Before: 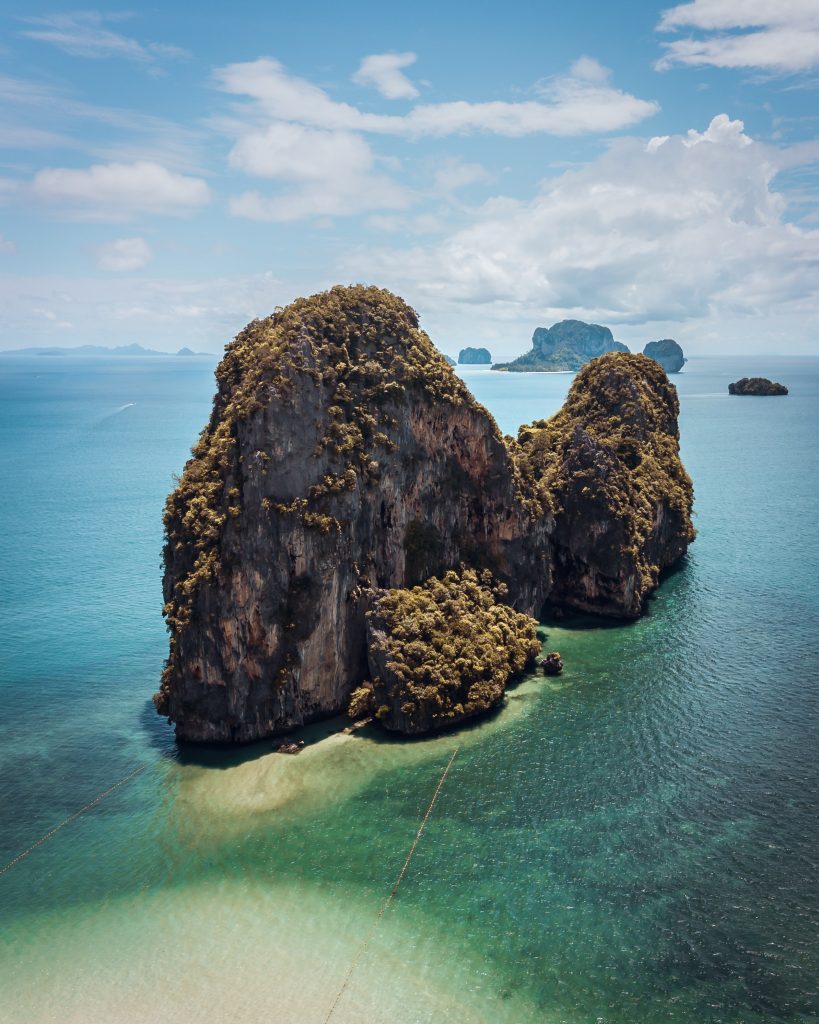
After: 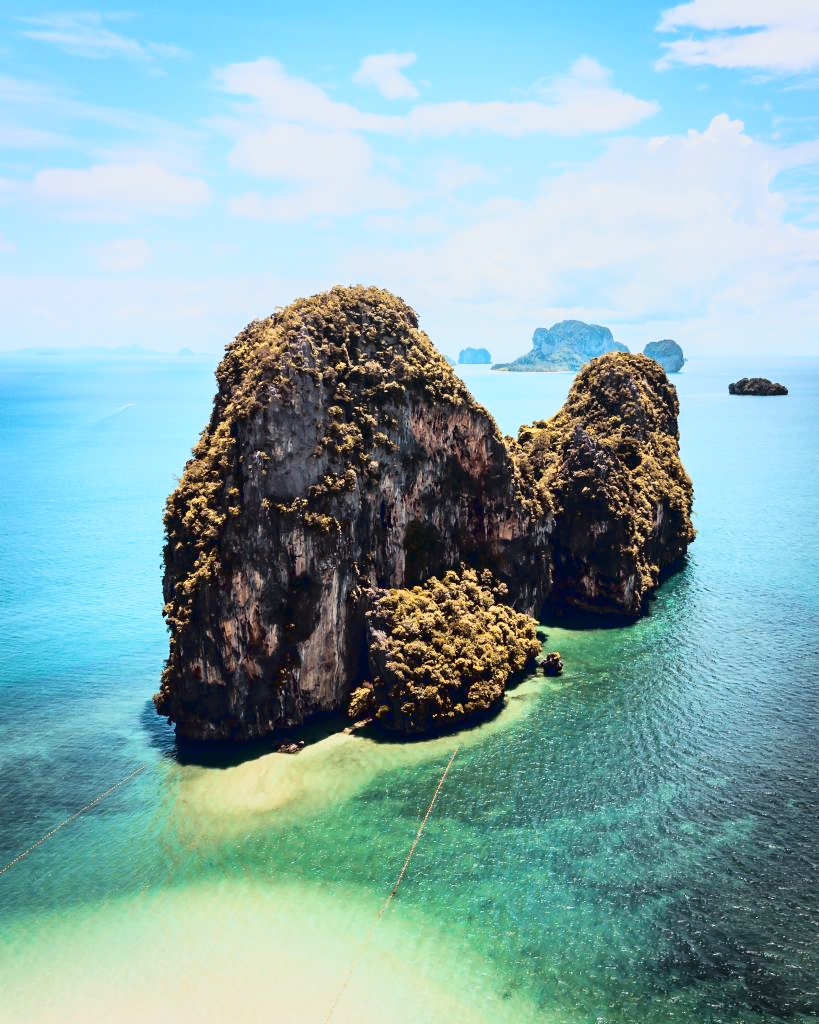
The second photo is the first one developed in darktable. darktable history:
tone curve: curves: ch0 [(0, 0.026) (0.155, 0.133) (0.272, 0.34) (0.434, 0.625) (0.676, 0.871) (0.994, 0.955)], color space Lab, linked channels, preserve colors none
exposure: black level correction 0.005, exposure 0.015 EV, compensate highlight preservation false
